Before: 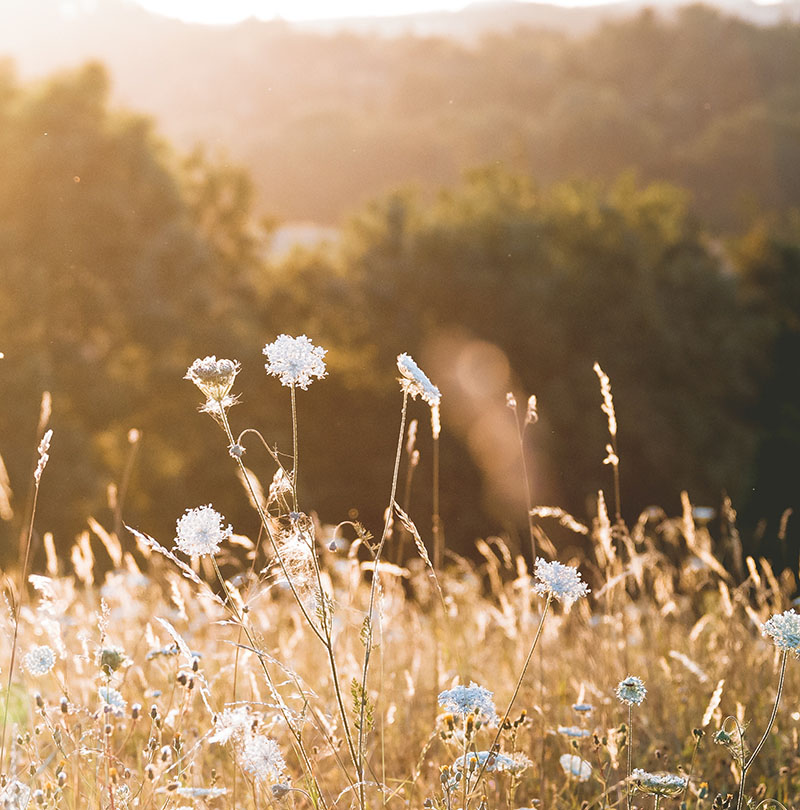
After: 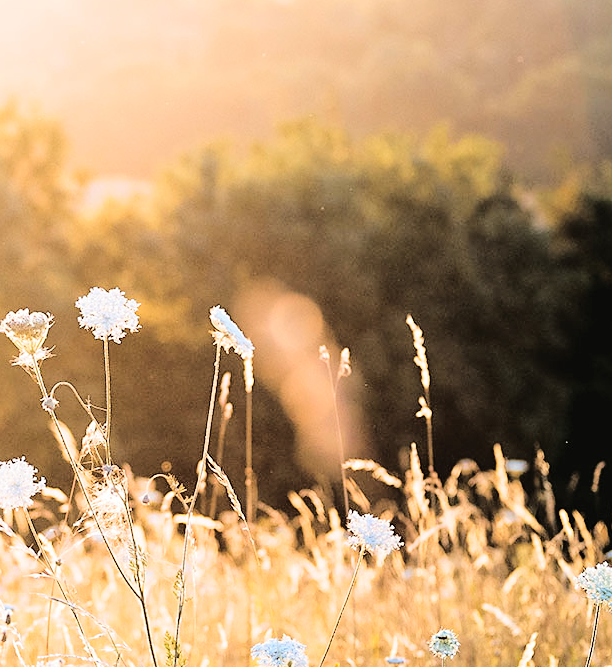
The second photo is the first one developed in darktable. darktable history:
crop: left 23.447%, top 5.85%, bottom 11.684%
base curve: curves: ch0 [(0, 0) (0.036, 0.01) (0.123, 0.254) (0.258, 0.504) (0.507, 0.748) (1, 1)]
sharpen: amount 0.216
